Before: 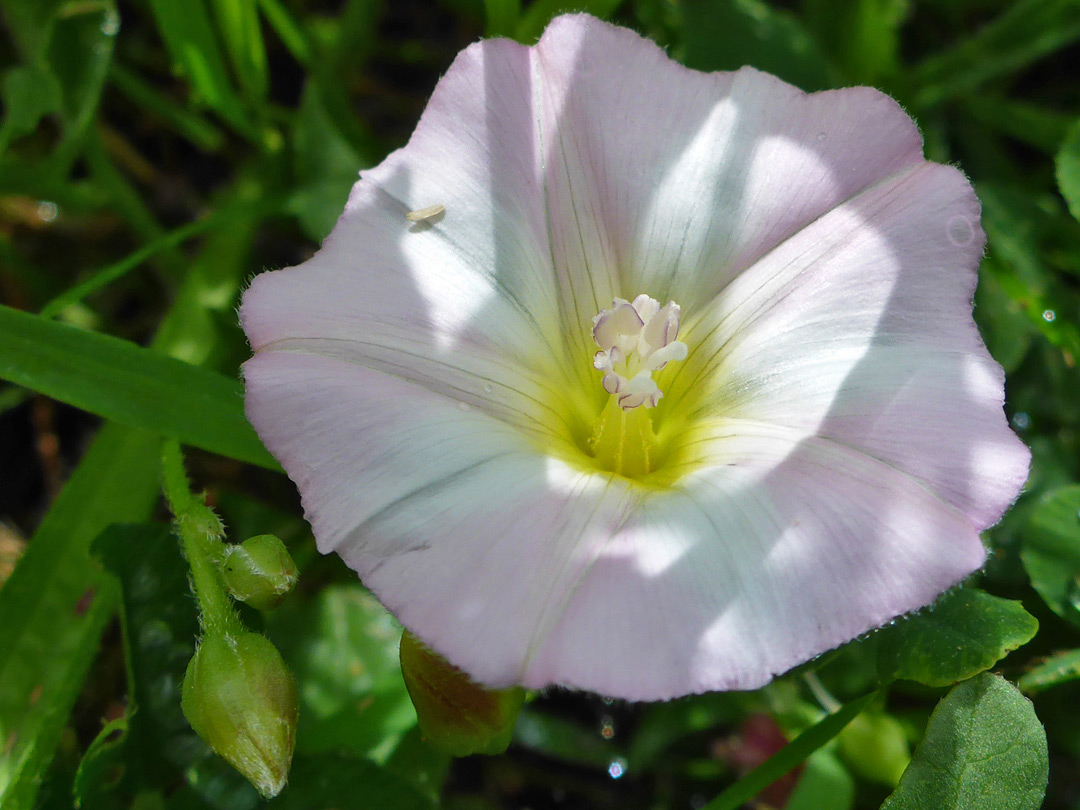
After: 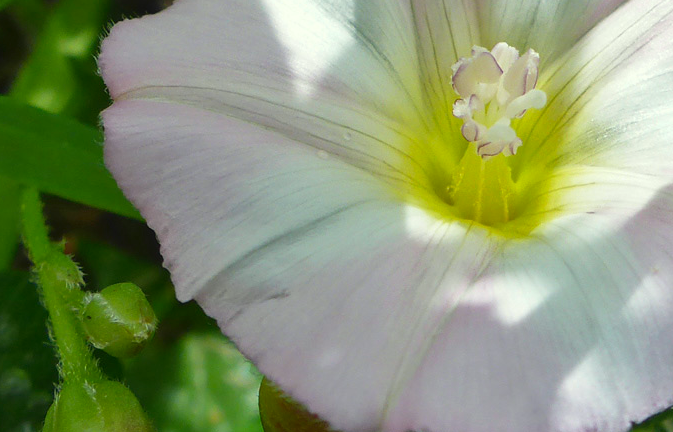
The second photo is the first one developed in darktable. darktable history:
crop: left 13.08%, top 31.143%, right 24.573%, bottom 15.509%
color correction: highlights a* -4.48, highlights b* 6.98
tone curve: curves: ch0 [(0, 0.024) (0.119, 0.146) (0.474, 0.485) (0.718, 0.739) (0.817, 0.839) (1, 0.998)]; ch1 [(0, 0) (0.377, 0.416) (0.439, 0.451) (0.477, 0.477) (0.501, 0.503) (0.538, 0.544) (0.58, 0.602) (0.664, 0.676) (0.783, 0.804) (1, 1)]; ch2 [(0, 0) (0.38, 0.405) (0.463, 0.456) (0.498, 0.497) (0.524, 0.535) (0.578, 0.576) (0.648, 0.665) (1, 1)], color space Lab, linked channels, preserve colors none
